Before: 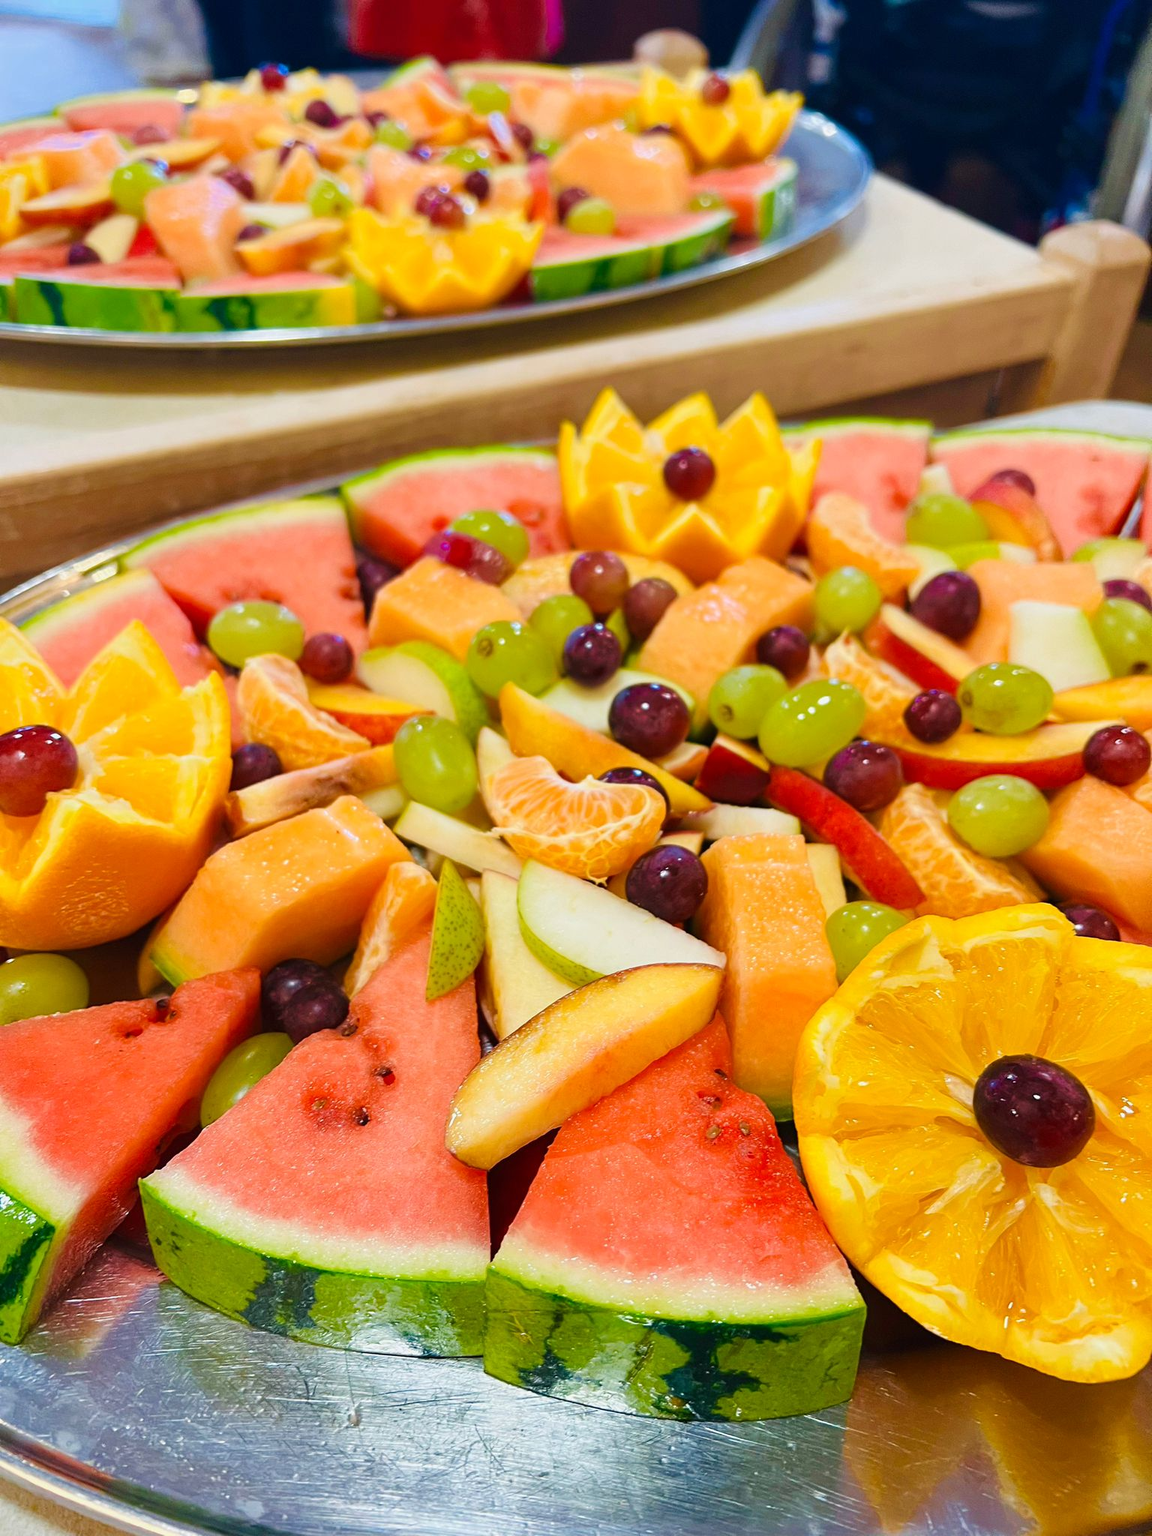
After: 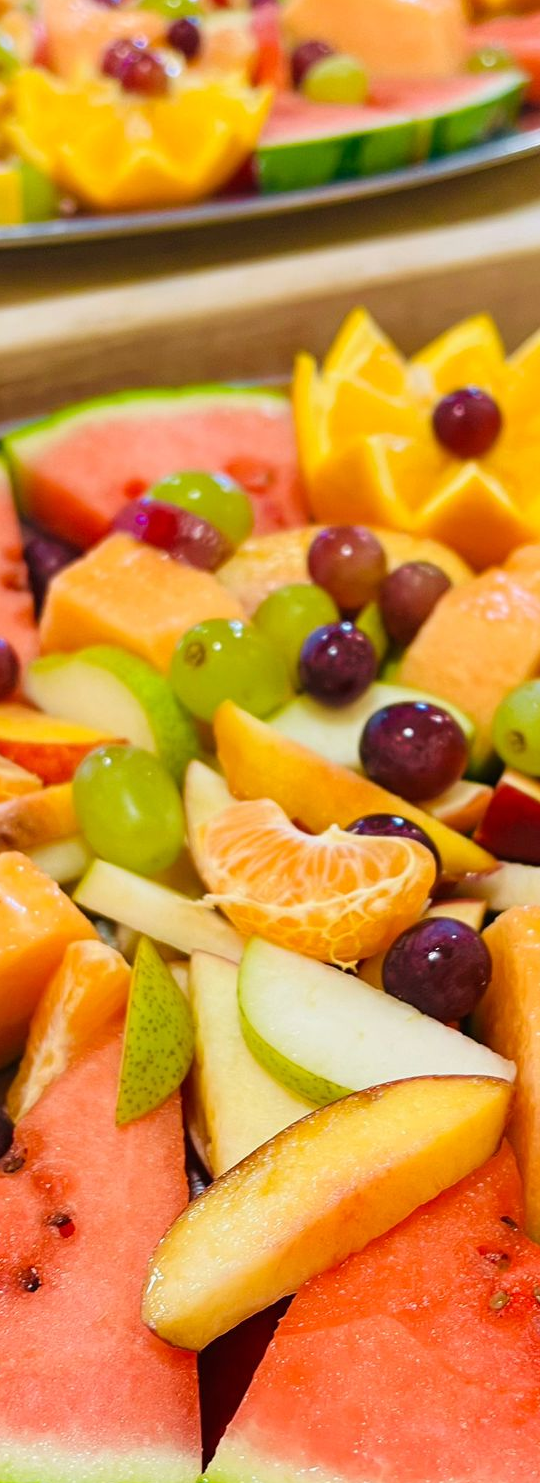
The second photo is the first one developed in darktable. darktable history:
crop and rotate: left 29.476%, top 10.214%, right 35.32%, bottom 17.333%
